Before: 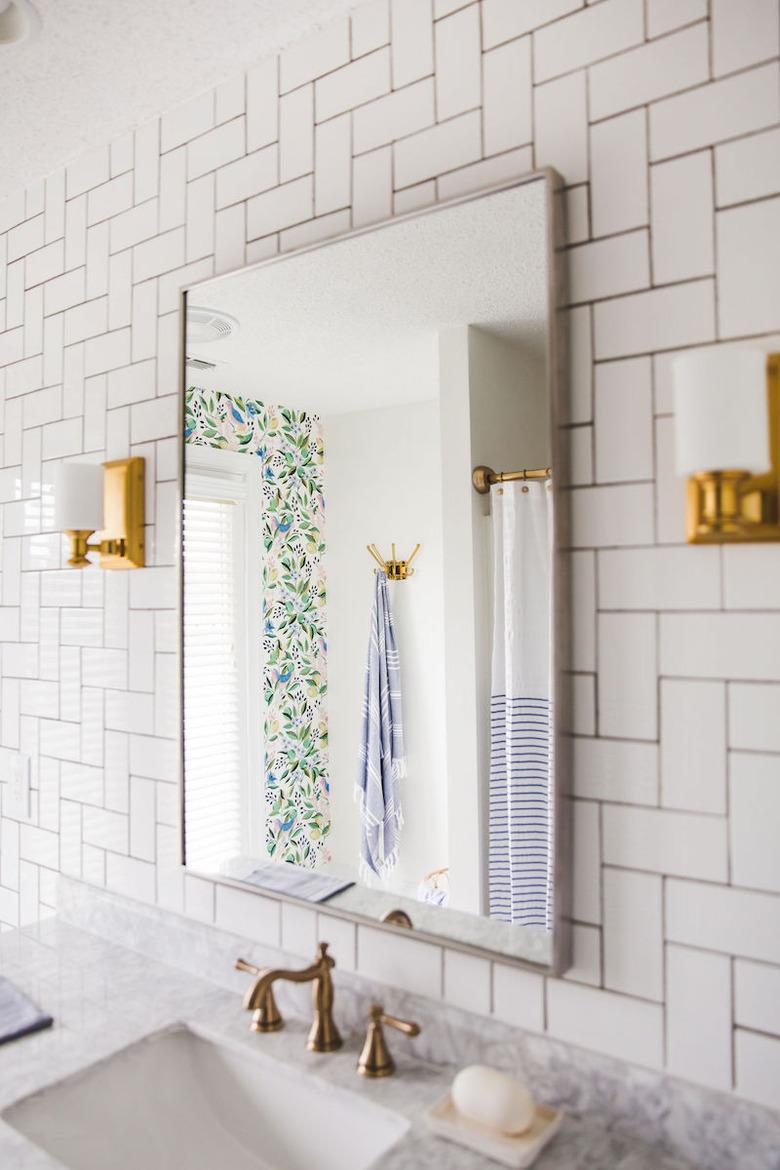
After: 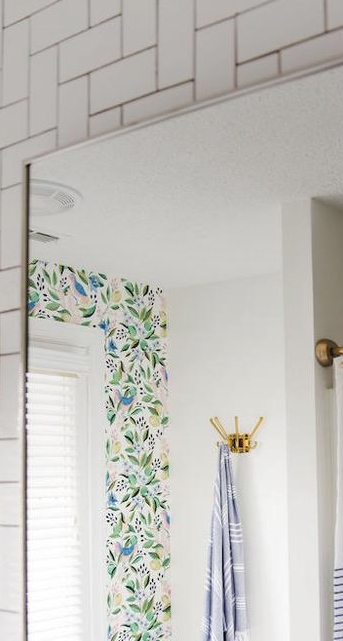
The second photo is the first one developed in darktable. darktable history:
crop: left 20.248%, top 10.86%, right 35.675%, bottom 34.321%
graduated density: on, module defaults
tone equalizer: on, module defaults
